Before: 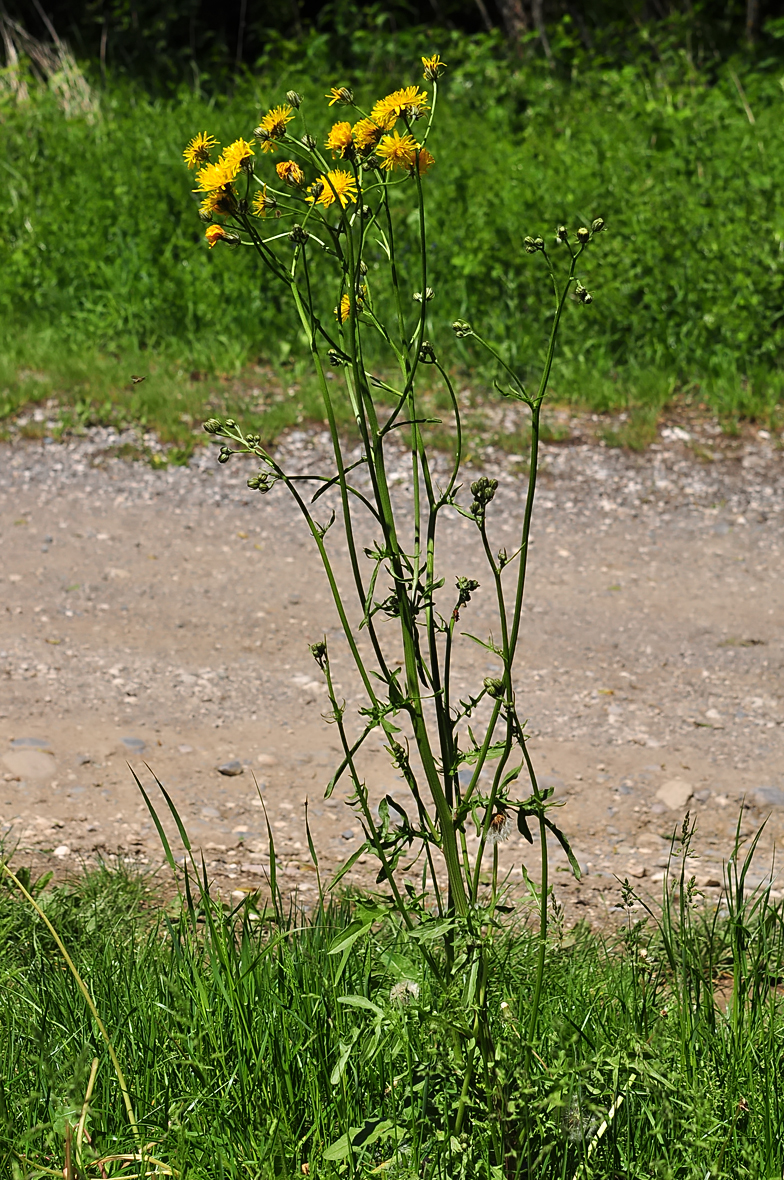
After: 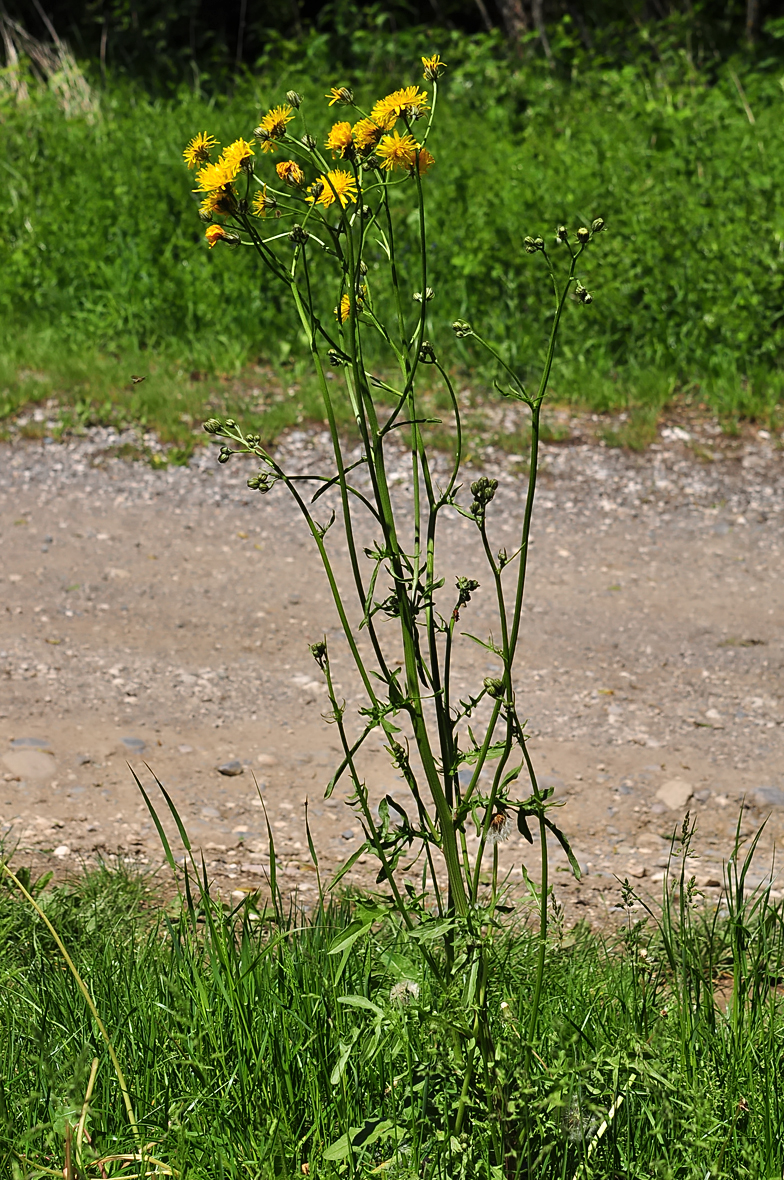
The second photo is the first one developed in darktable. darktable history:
shadows and highlights: shadows 25.78, highlights -47.93, soften with gaussian
